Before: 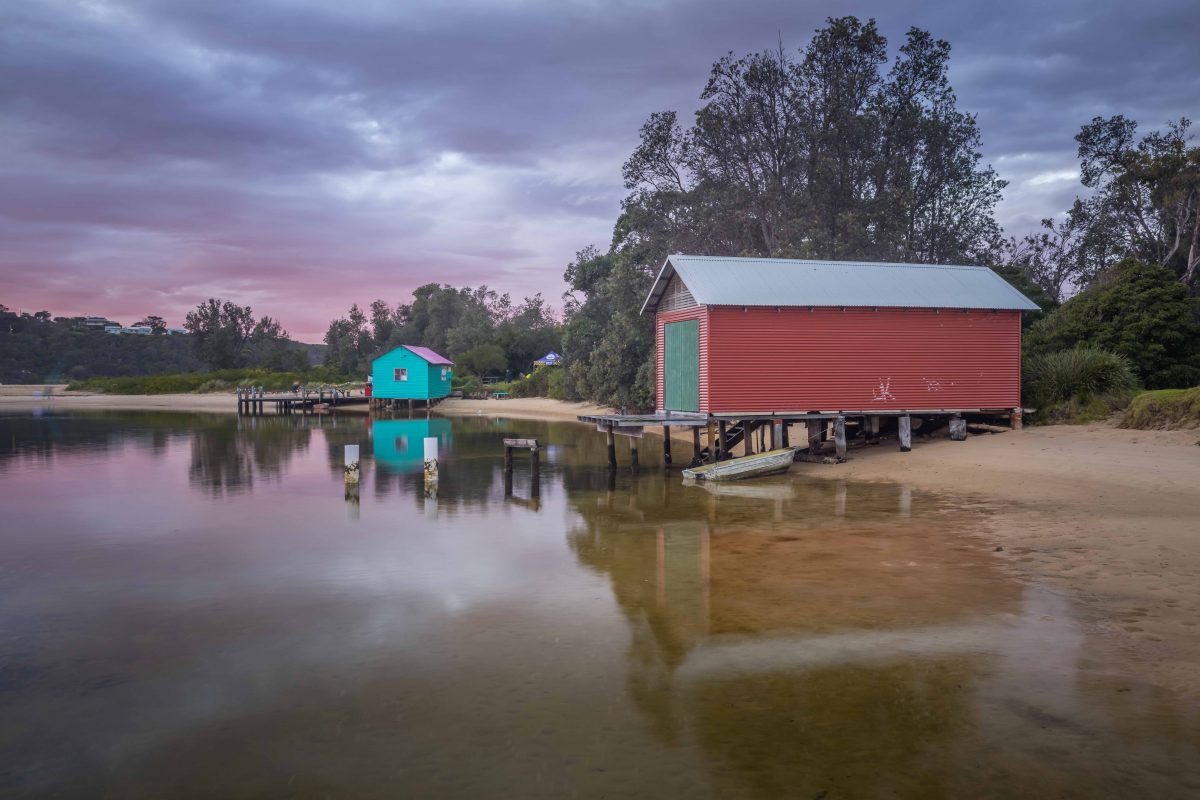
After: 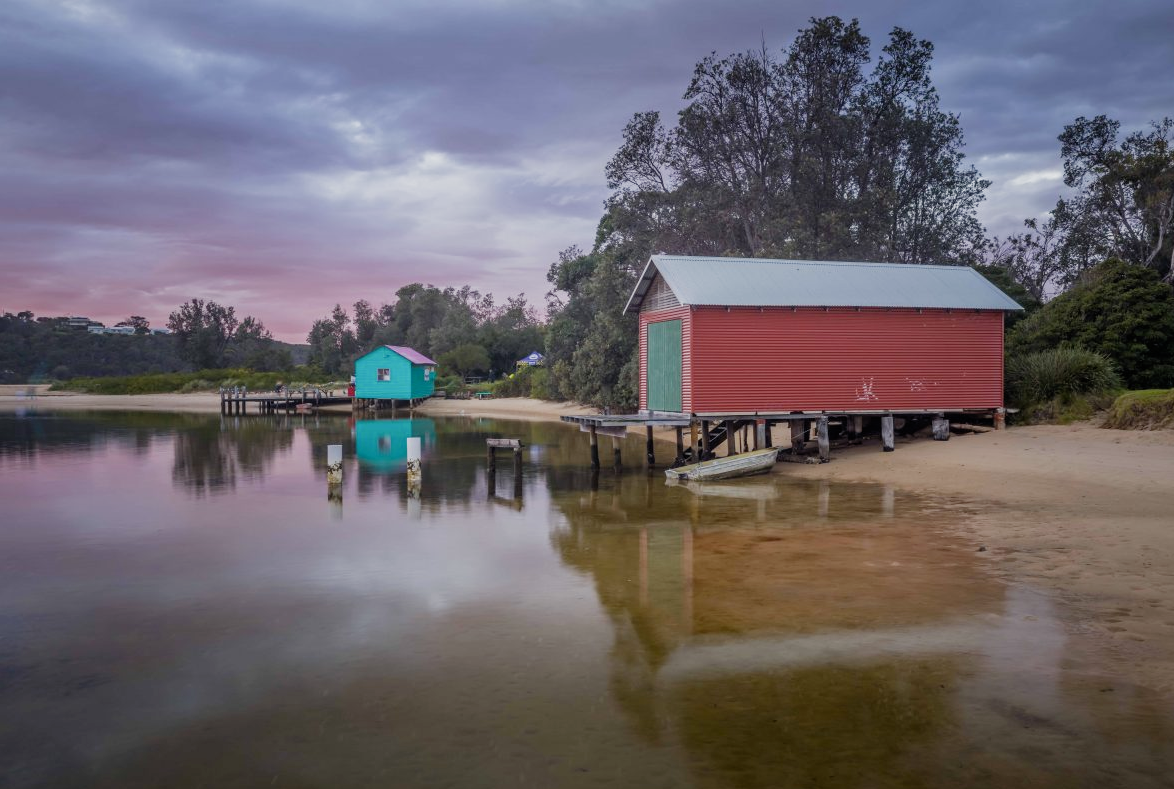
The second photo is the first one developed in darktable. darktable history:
exposure: black level correction 0.001, compensate highlight preservation false
crop and rotate: left 1.445%, right 0.709%, bottom 1.296%
filmic rgb: black relative exposure -11.39 EV, white relative exposure 3.24 EV, threshold 5.95 EV, hardness 6.69, preserve chrominance no, color science v5 (2021), enable highlight reconstruction true
